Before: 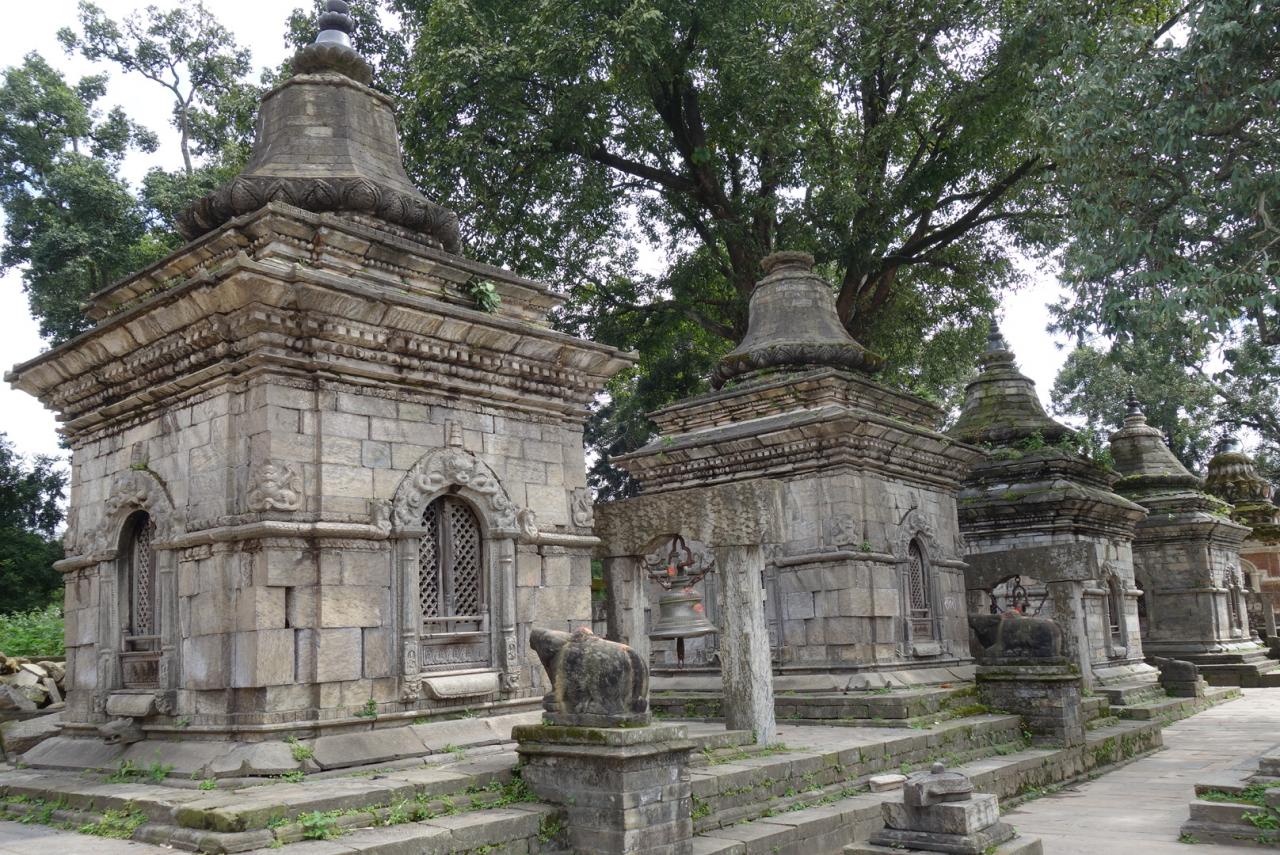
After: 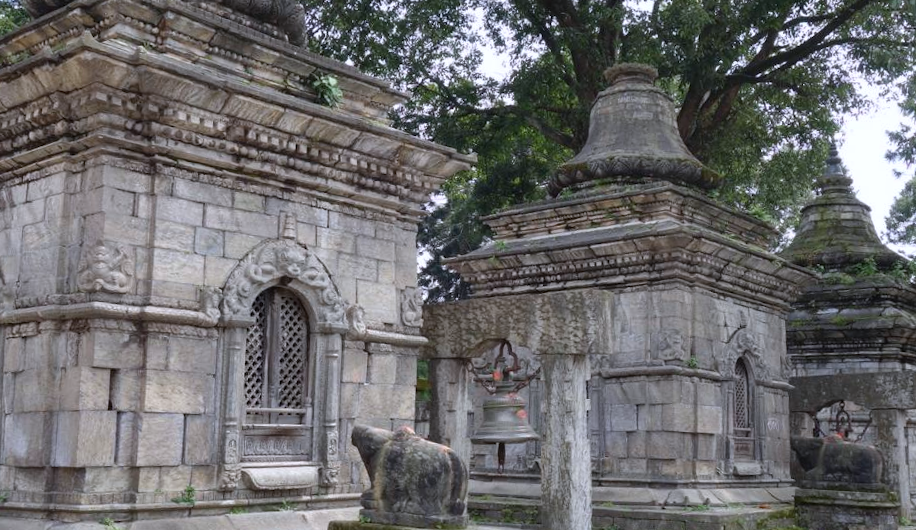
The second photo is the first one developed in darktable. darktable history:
crop and rotate: angle -3.37°, left 9.79%, top 20.73%, right 12.42%, bottom 11.82%
color calibration: illuminant as shot in camera, x 0.358, y 0.373, temperature 4628.91 K
